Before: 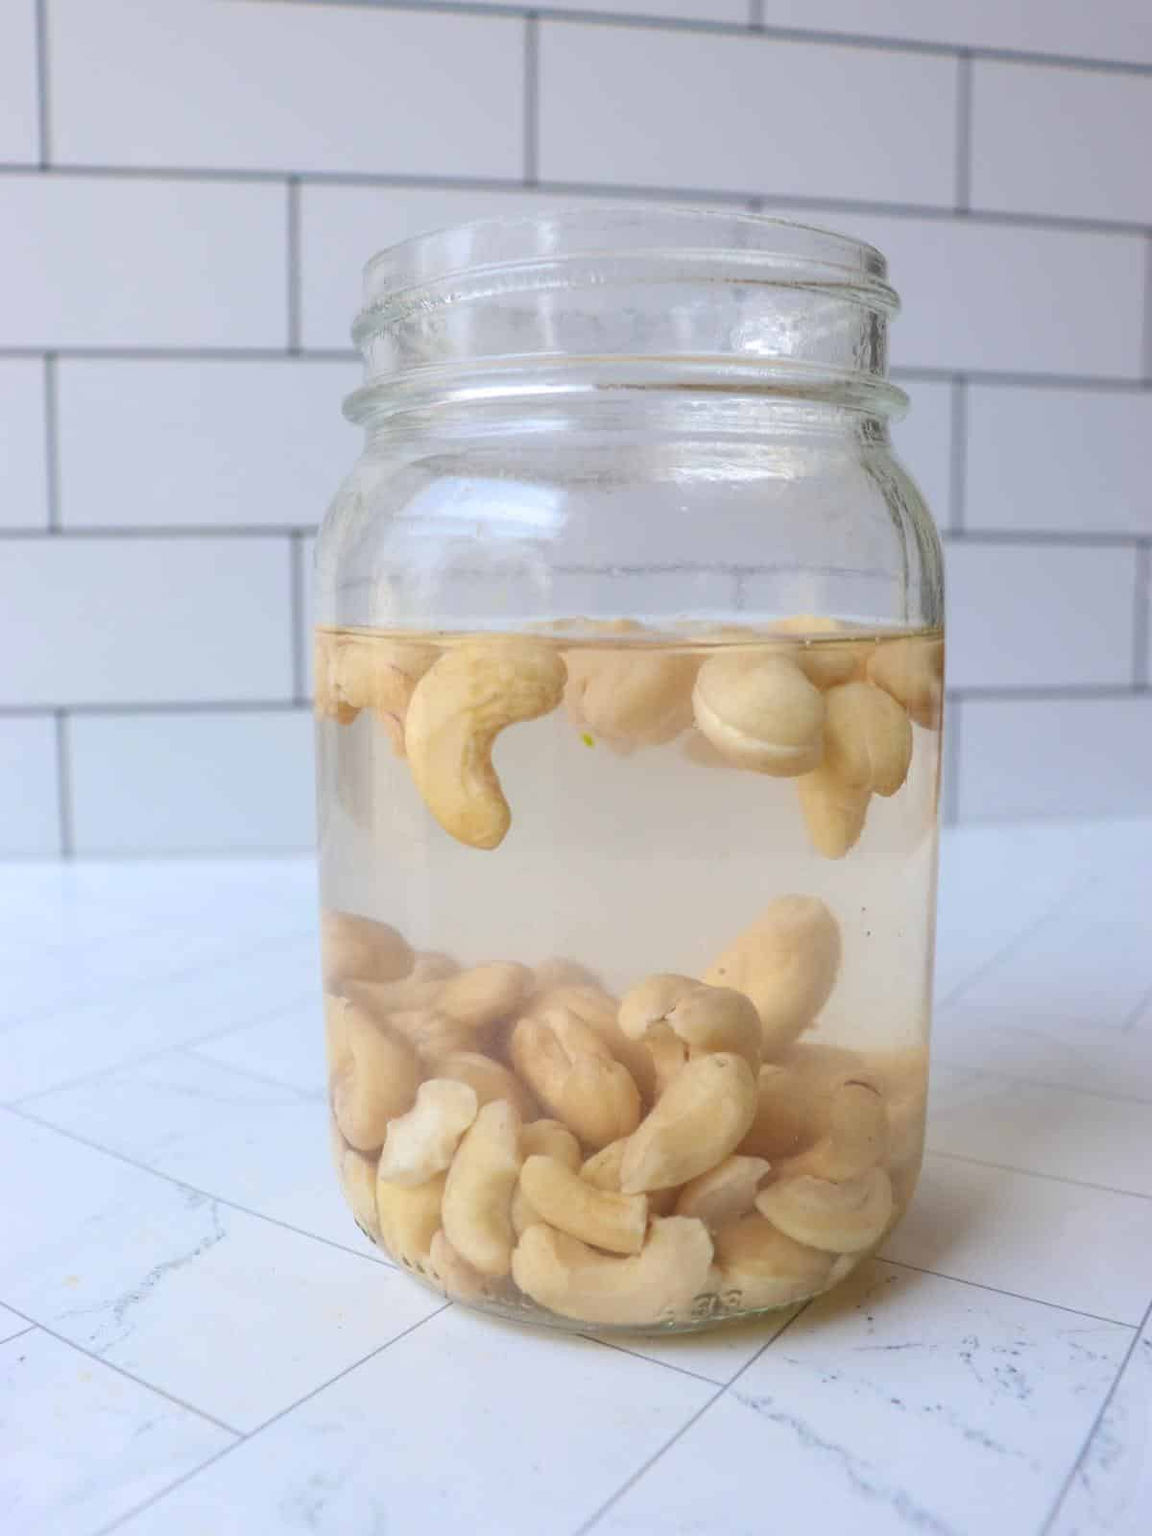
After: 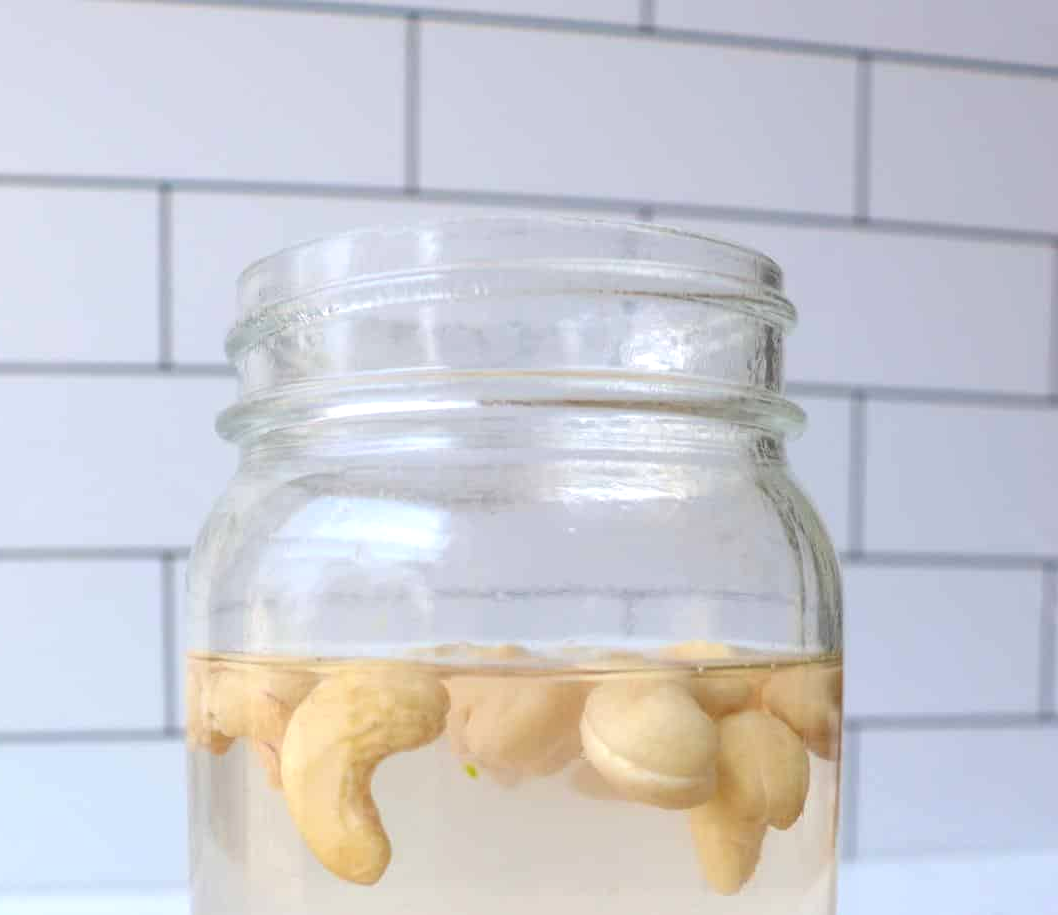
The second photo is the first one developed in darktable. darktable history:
exposure: exposure 0.3 EV, compensate highlight preservation false
crop and rotate: left 11.812%, bottom 42.776%
